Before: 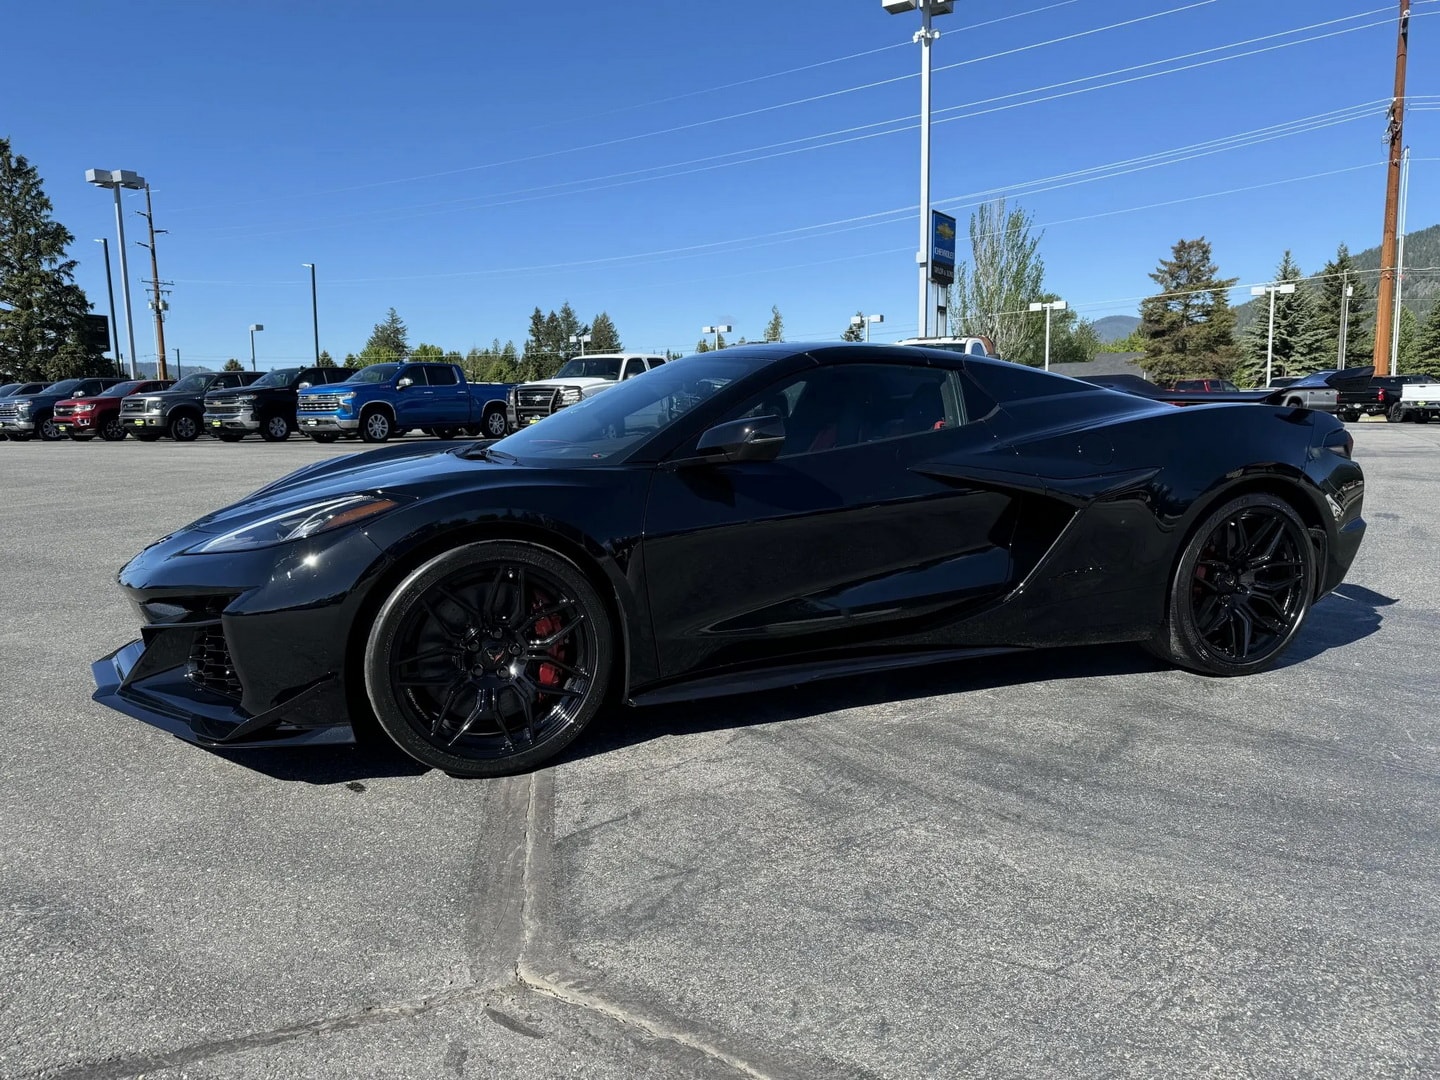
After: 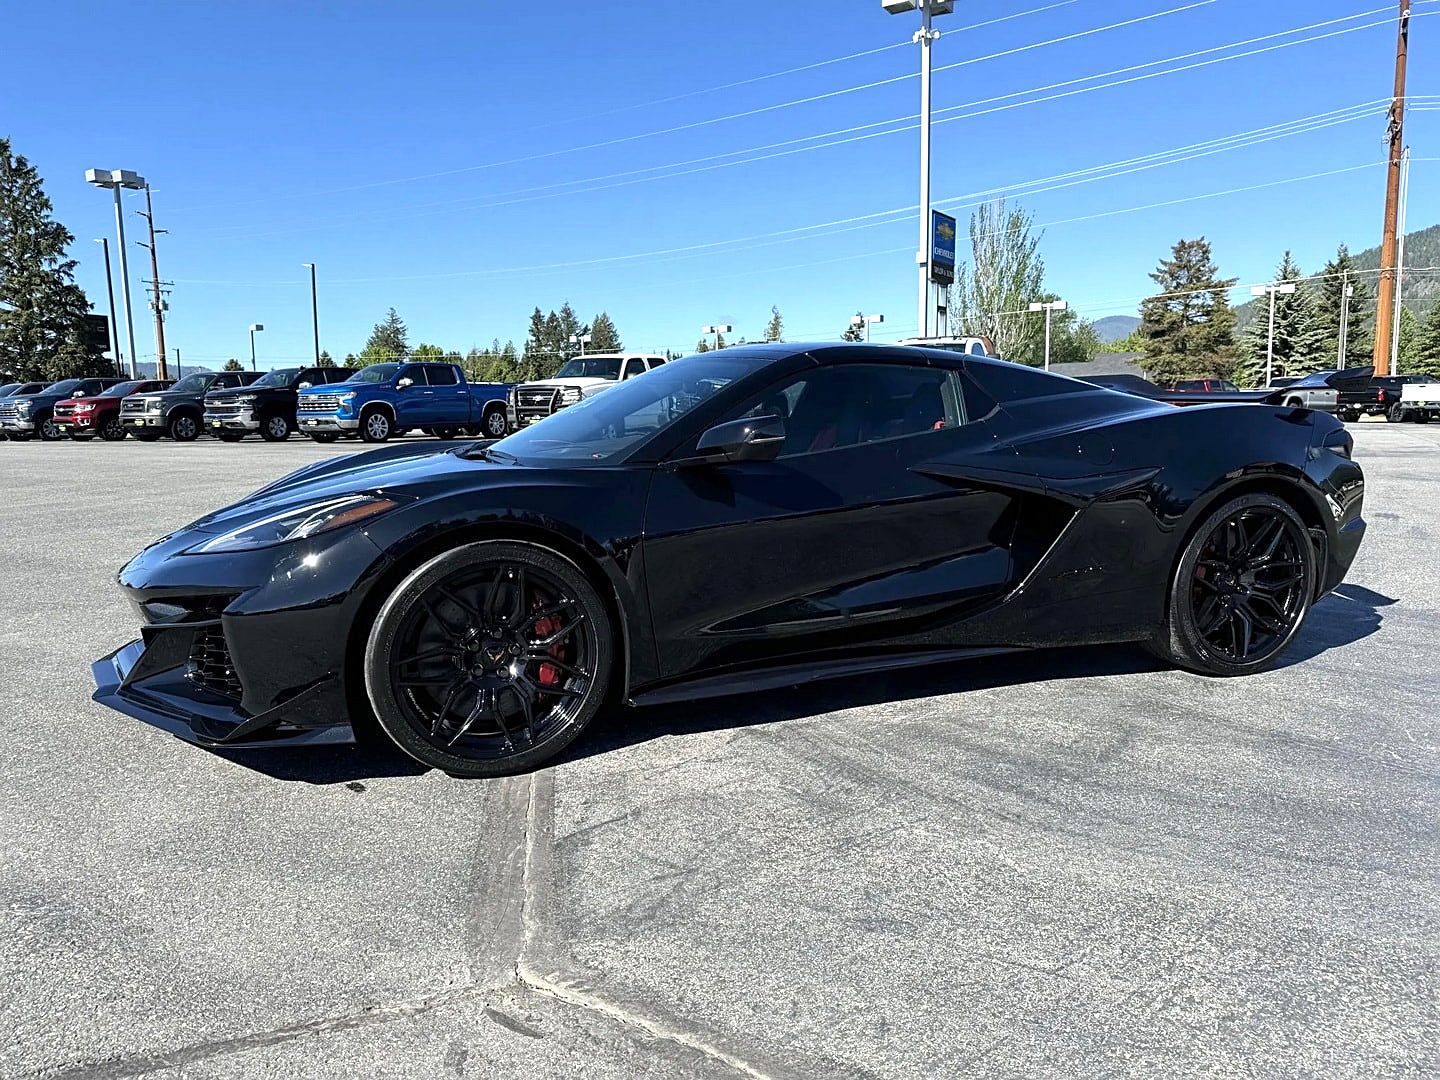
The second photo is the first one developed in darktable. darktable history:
exposure: exposure 0.64 EV, compensate highlight preservation false
sharpen: on, module defaults
